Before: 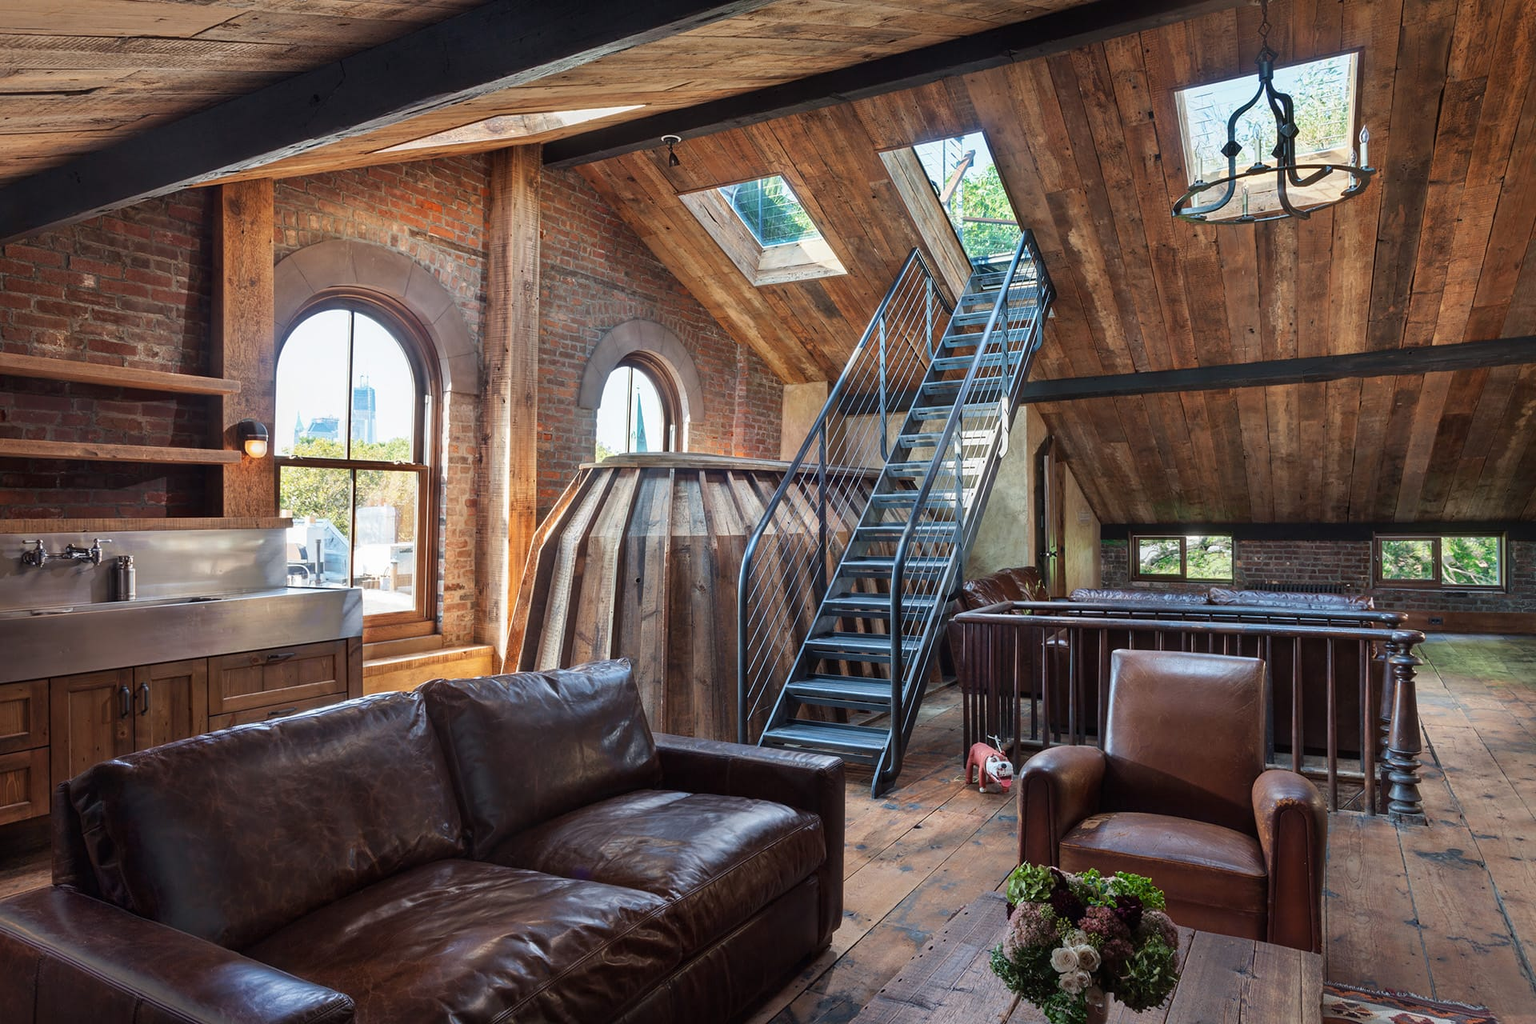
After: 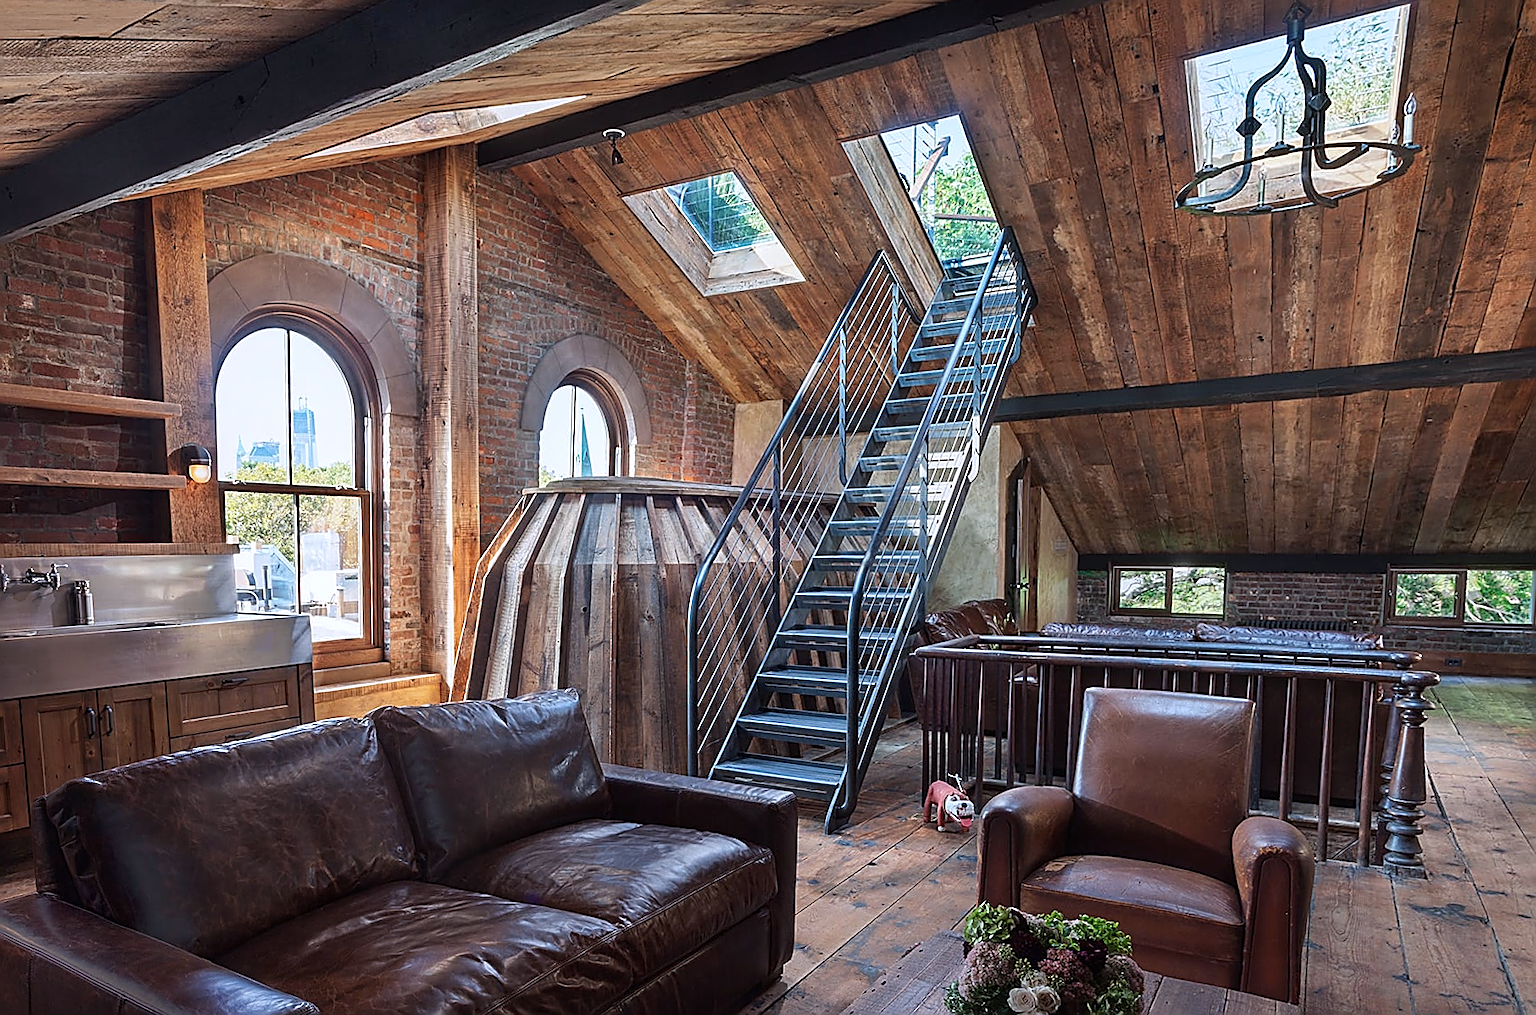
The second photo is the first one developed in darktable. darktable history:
sharpen: radius 1.685, amount 1.294
color calibration: illuminant as shot in camera, x 0.358, y 0.373, temperature 4628.91 K
rotate and perspective: rotation 0.062°, lens shift (vertical) 0.115, lens shift (horizontal) -0.133, crop left 0.047, crop right 0.94, crop top 0.061, crop bottom 0.94
